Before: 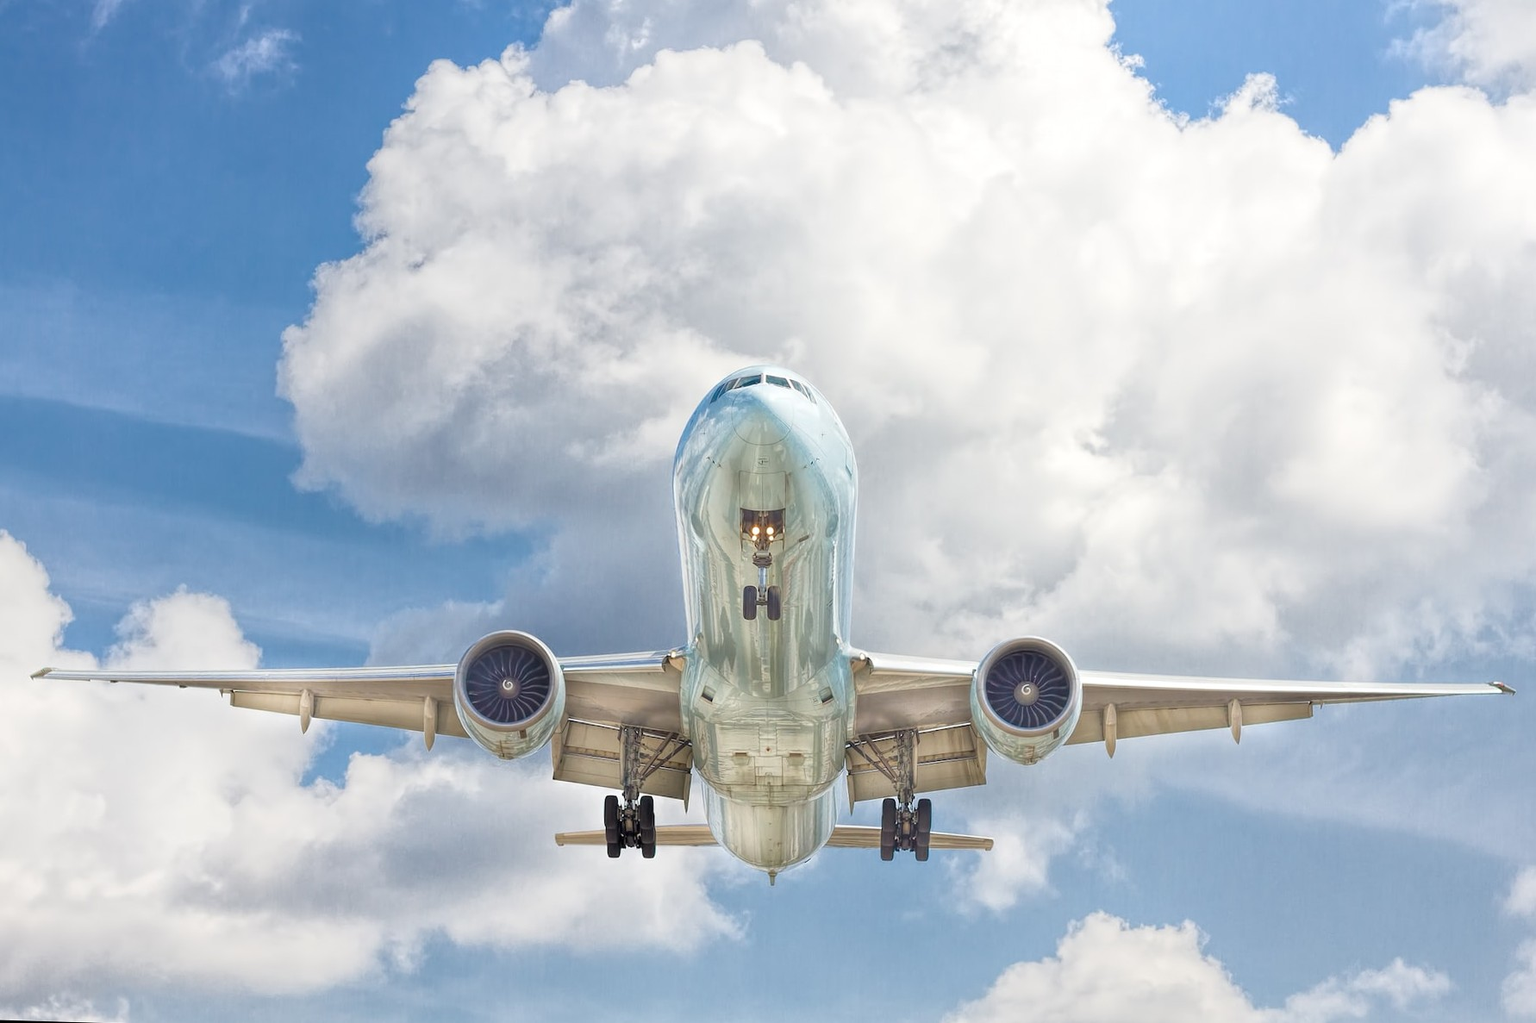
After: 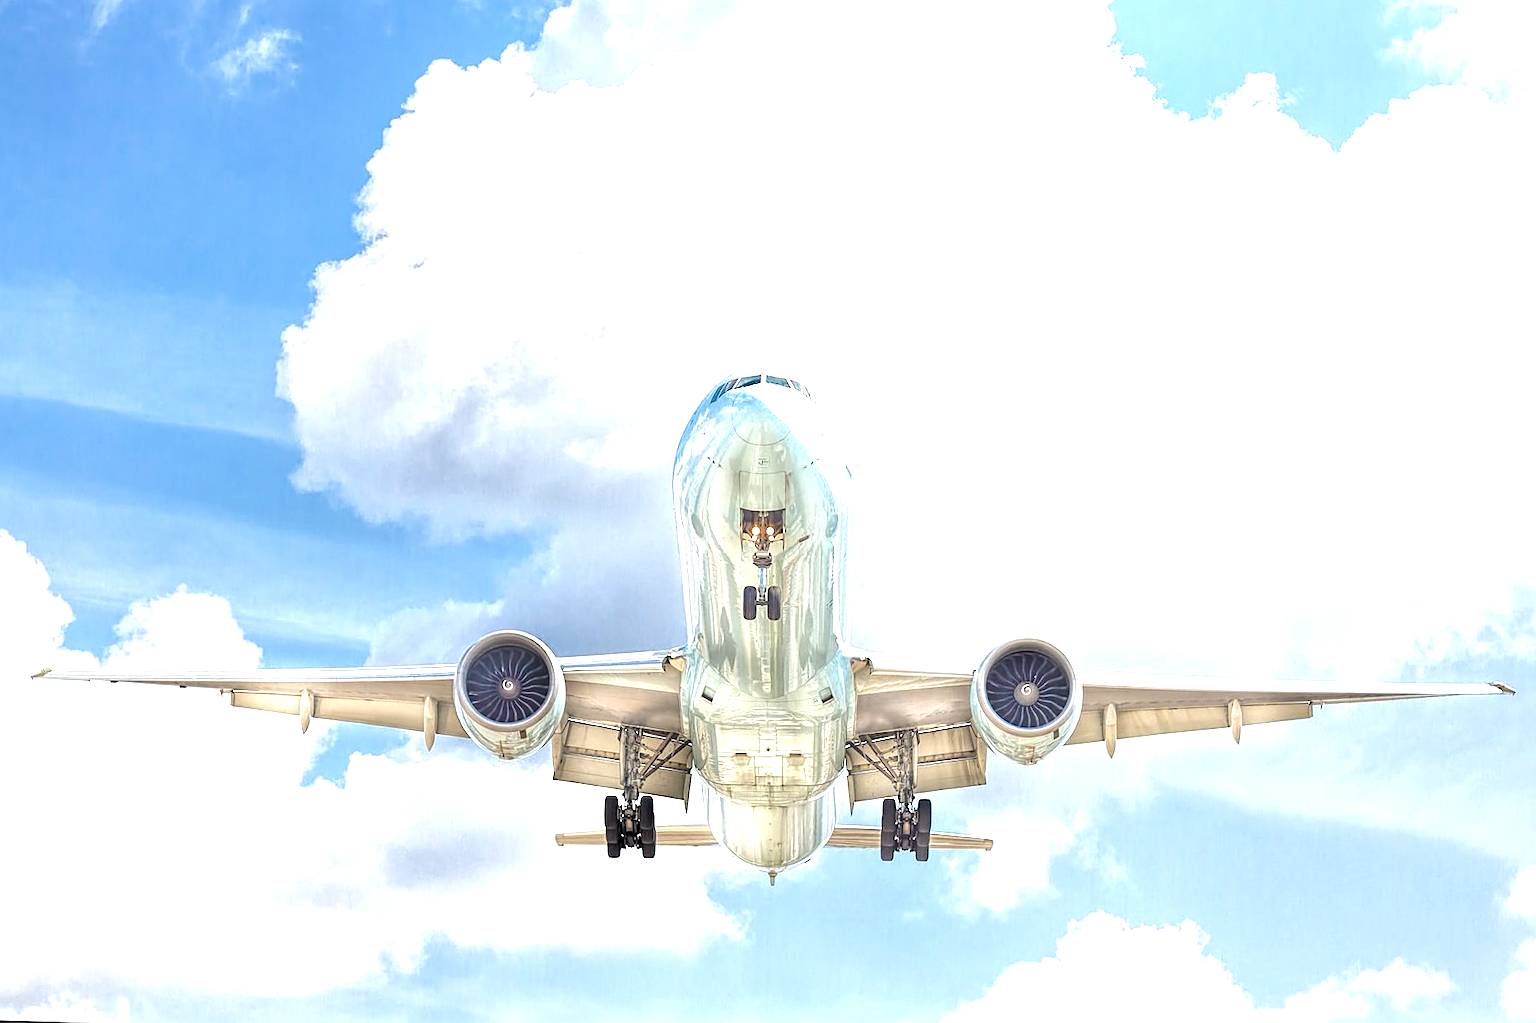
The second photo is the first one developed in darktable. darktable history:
tone equalizer: -8 EV -0.417 EV, -7 EV -0.389 EV, -6 EV -0.333 EV, -5 EV -0.222 EV, -3 EV 0.222 EV, -2 EV 0.333 EV, -1 EV 0.389 EV, +0 EV 0.417 EV, edges refinement/feathering 500, mask exposure compensation -1.57 EV, preserve details no
sharpen: on, module defaults
exposure: exposure 0.7 EV, compensate highlight preservation false
